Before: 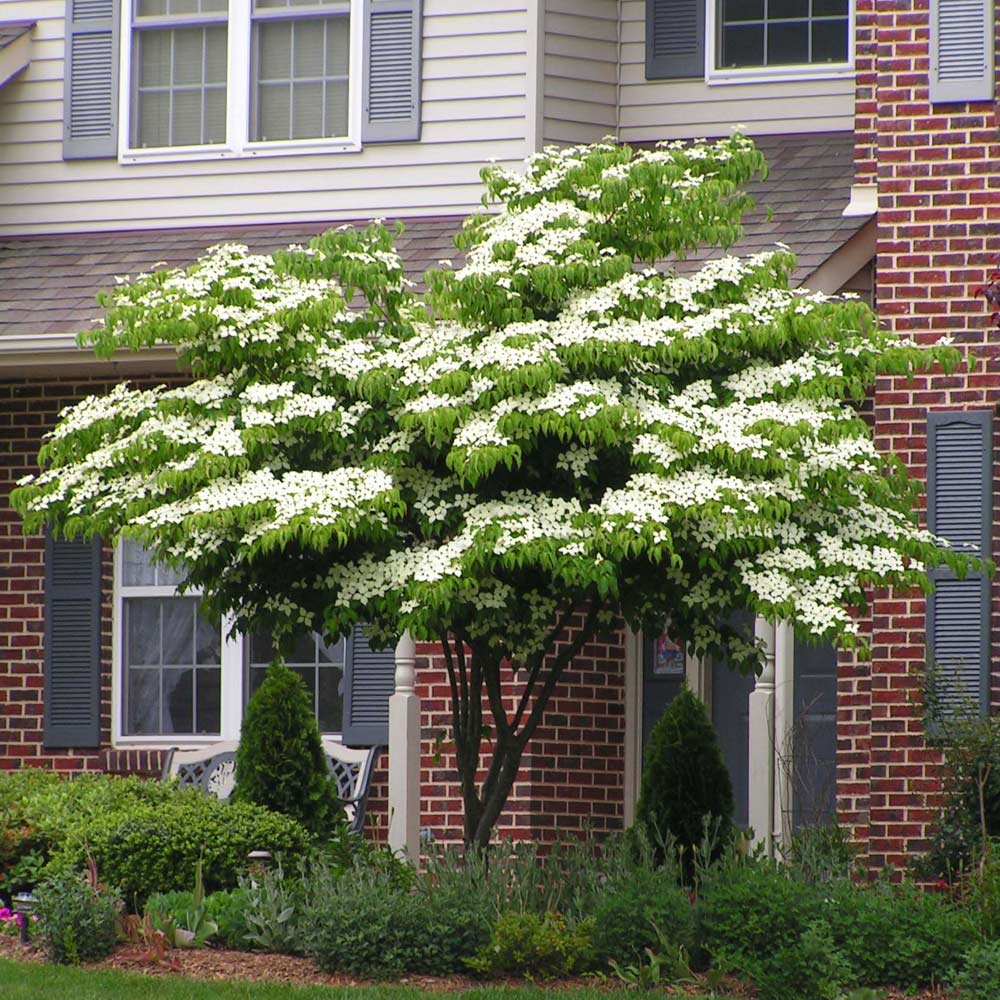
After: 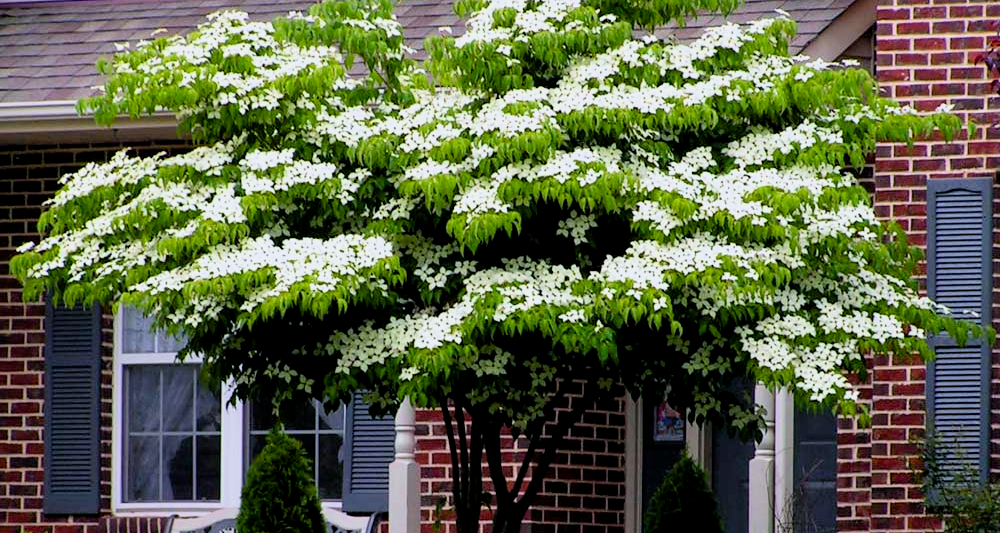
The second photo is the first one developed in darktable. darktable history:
color calibration: illuminant as shot in camera, x 0.358, y 0.373, temperature 4628.91 K
color balance rgb: shadows lift › chroma 2.047%, shadows lift › hue 247.89°, global offset › luminance -0.277%, global offset › hue 261.16°, linear chroma grading › global chroma 9.793%, perceptual saturation grading › global saturation -0.294%, global vibrance 30.496%, contrast 10.32%
crop and rotate: top 23.305%, bottom 23.348%
filmic rgb: middle gray luminance 9.48%, black relative exposure -10.54 EV, white relative exposure 3.44 EV, threshold 2.97 EV, target black luminance 0%, hardness 5.99, latitude 59.52%, contrast 1.092, highlights saturation mix 3.94%, shadows ↔ highlights balance 29.26%, enable highlight reconstruction true
exposure: black level correction 0.009, exposure 0.016 EV, compensate exposure bias true, compensate highlight preservation false
